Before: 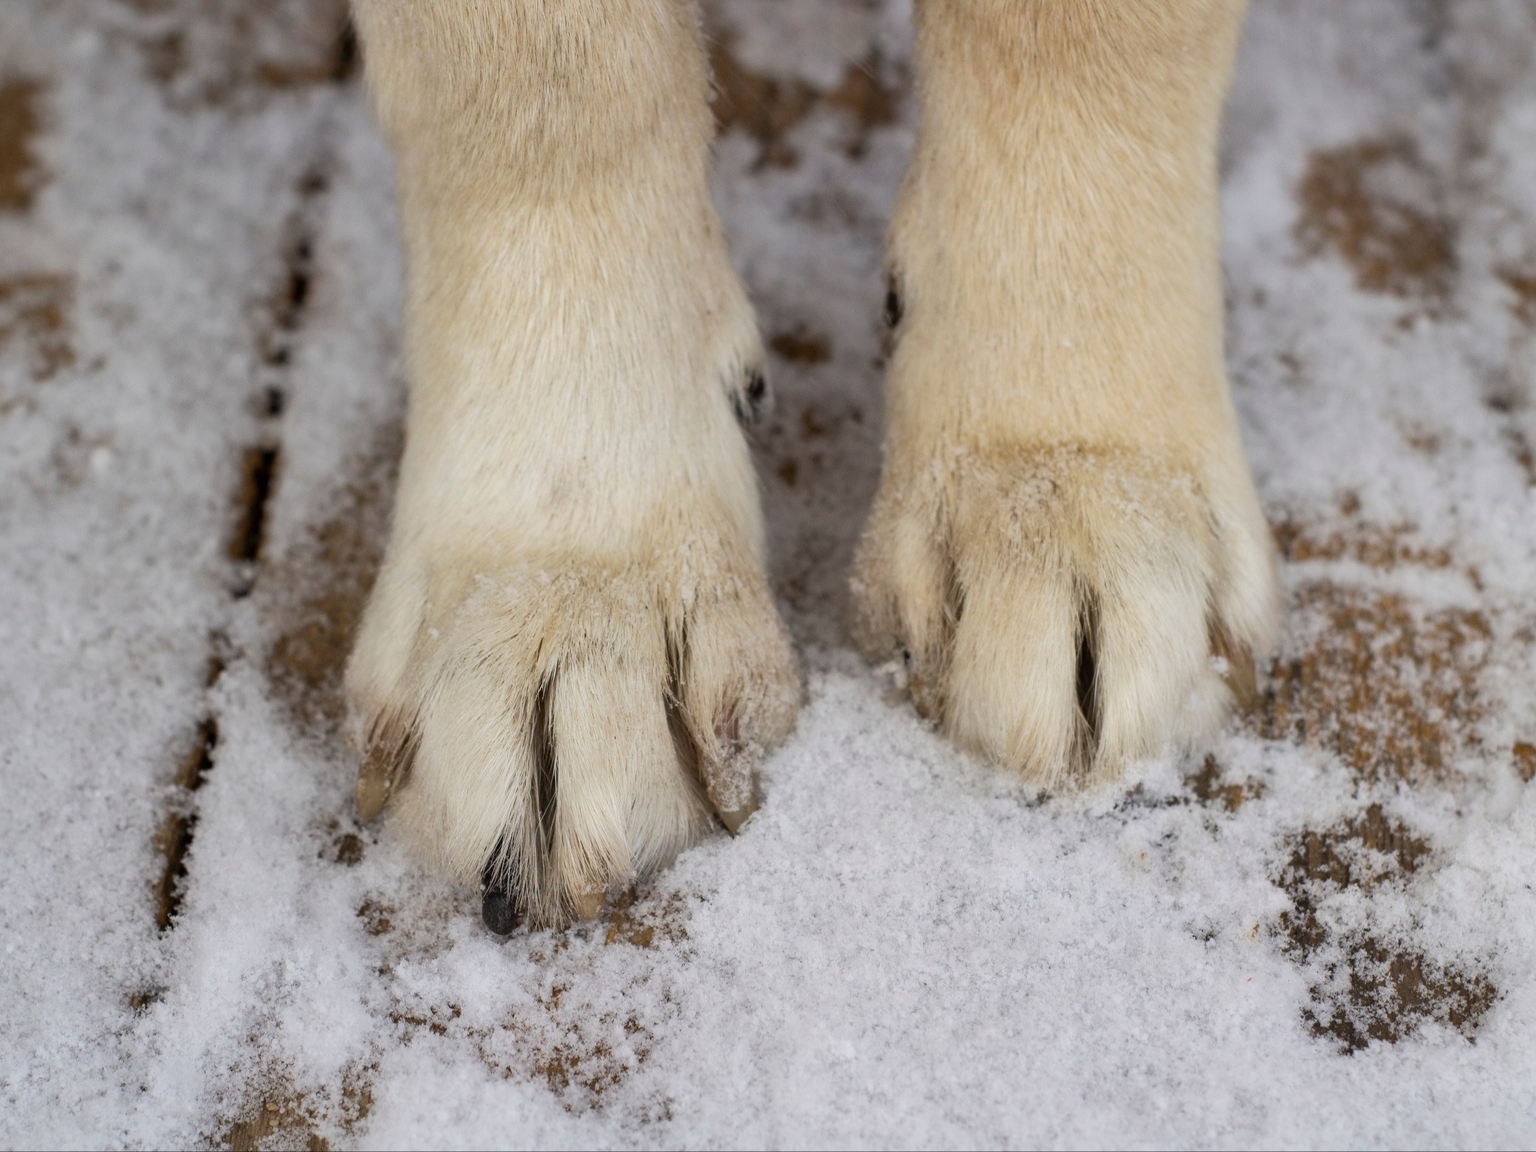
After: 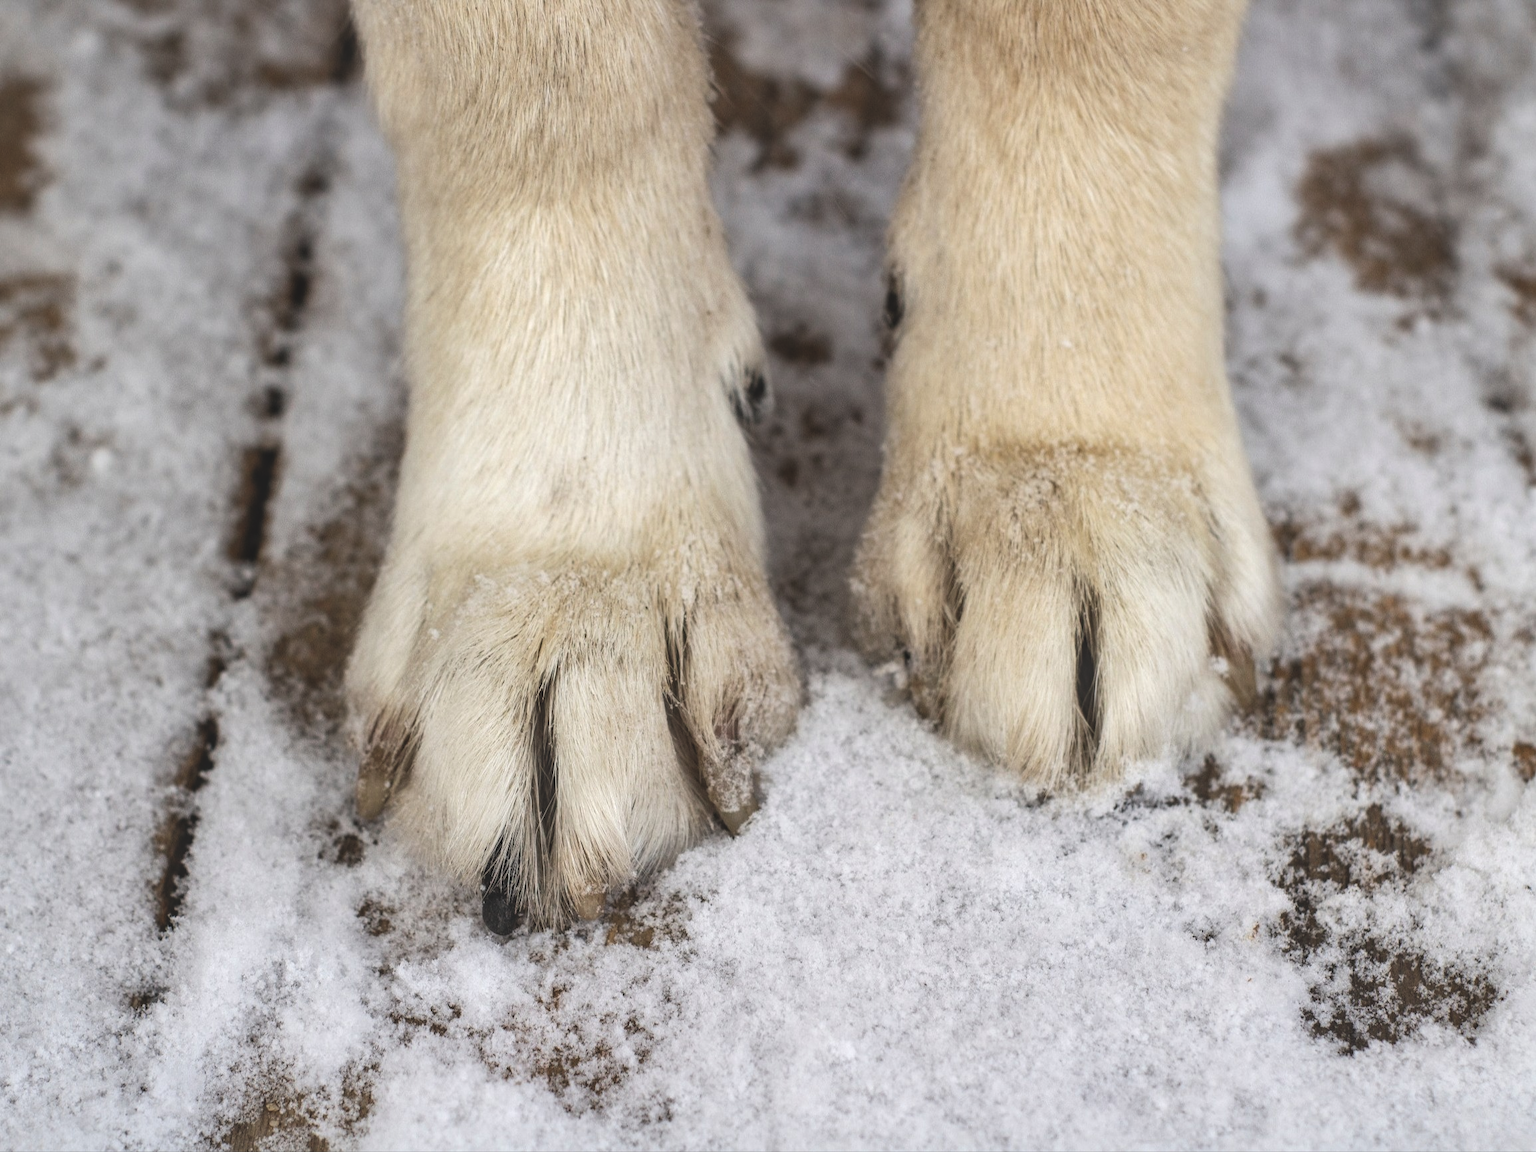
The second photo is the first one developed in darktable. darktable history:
local contrast: detail 150%
exposure: black level correction -0.04, exposure 0.062 EV, compensate exposure bias true, compensate highlight preservation false
